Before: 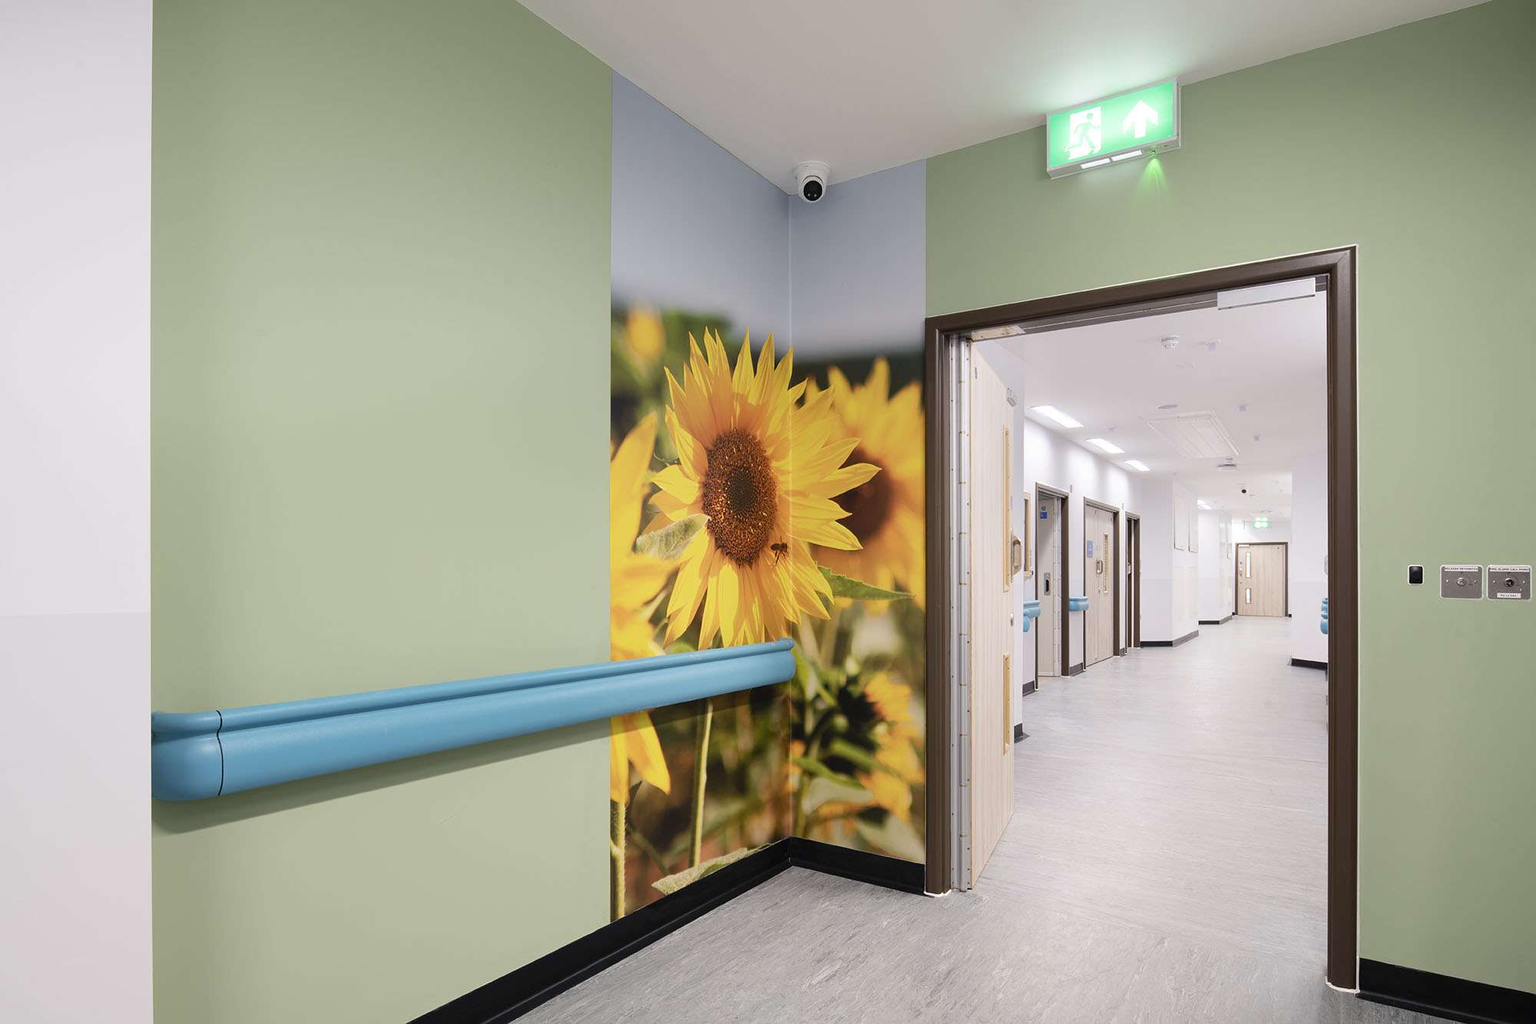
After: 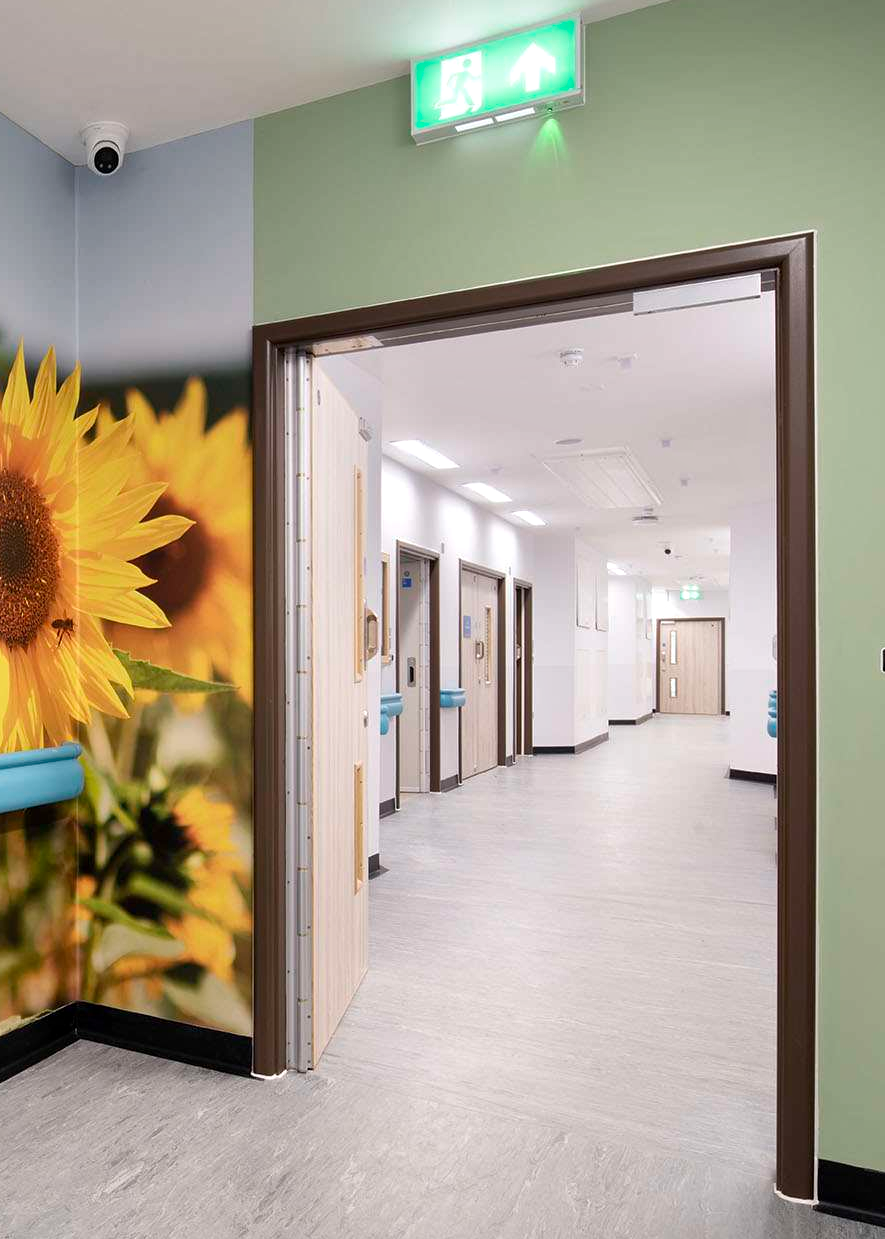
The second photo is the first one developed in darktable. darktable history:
local contrast: mode bilateral grid, contrast 20, coarseness 50, detail 130%, midtone range 0.2
crop: left 47.628%, top 6.643%, right 7.874%
